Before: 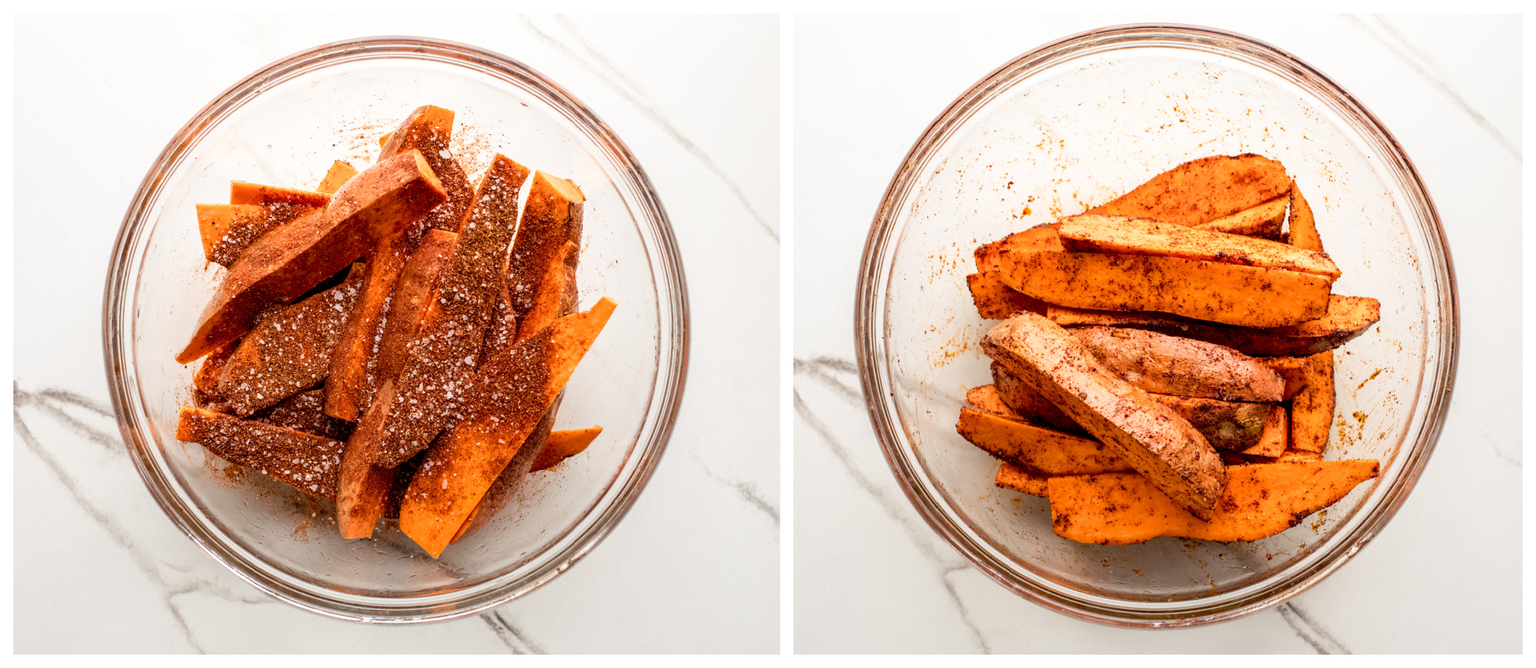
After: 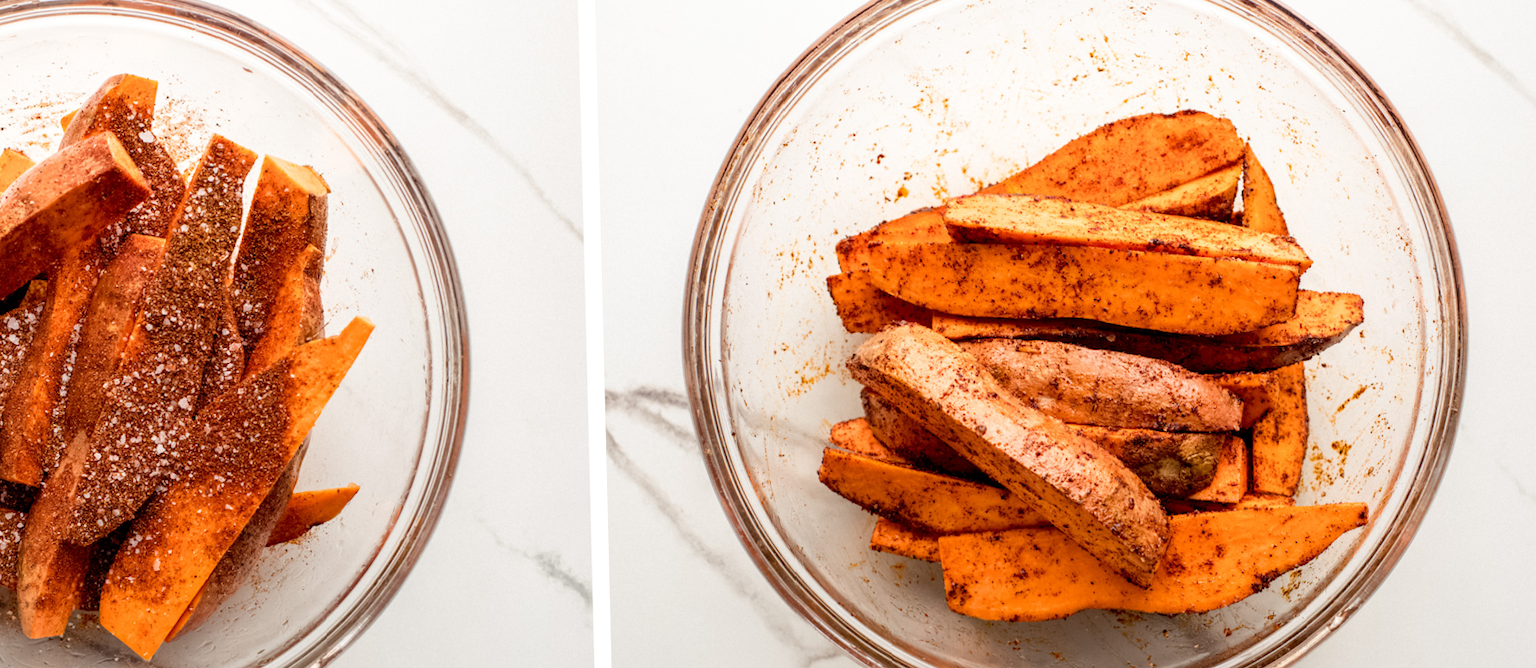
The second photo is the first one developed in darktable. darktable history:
crop and rotate: left 20.74%, top 7.912%, right 0.375%, bottom 13.378%
rotate and perspective: rotation -1.42°, crop left 0.016, crop right 0.984, crop top 0.035, crop bottom 0.965
